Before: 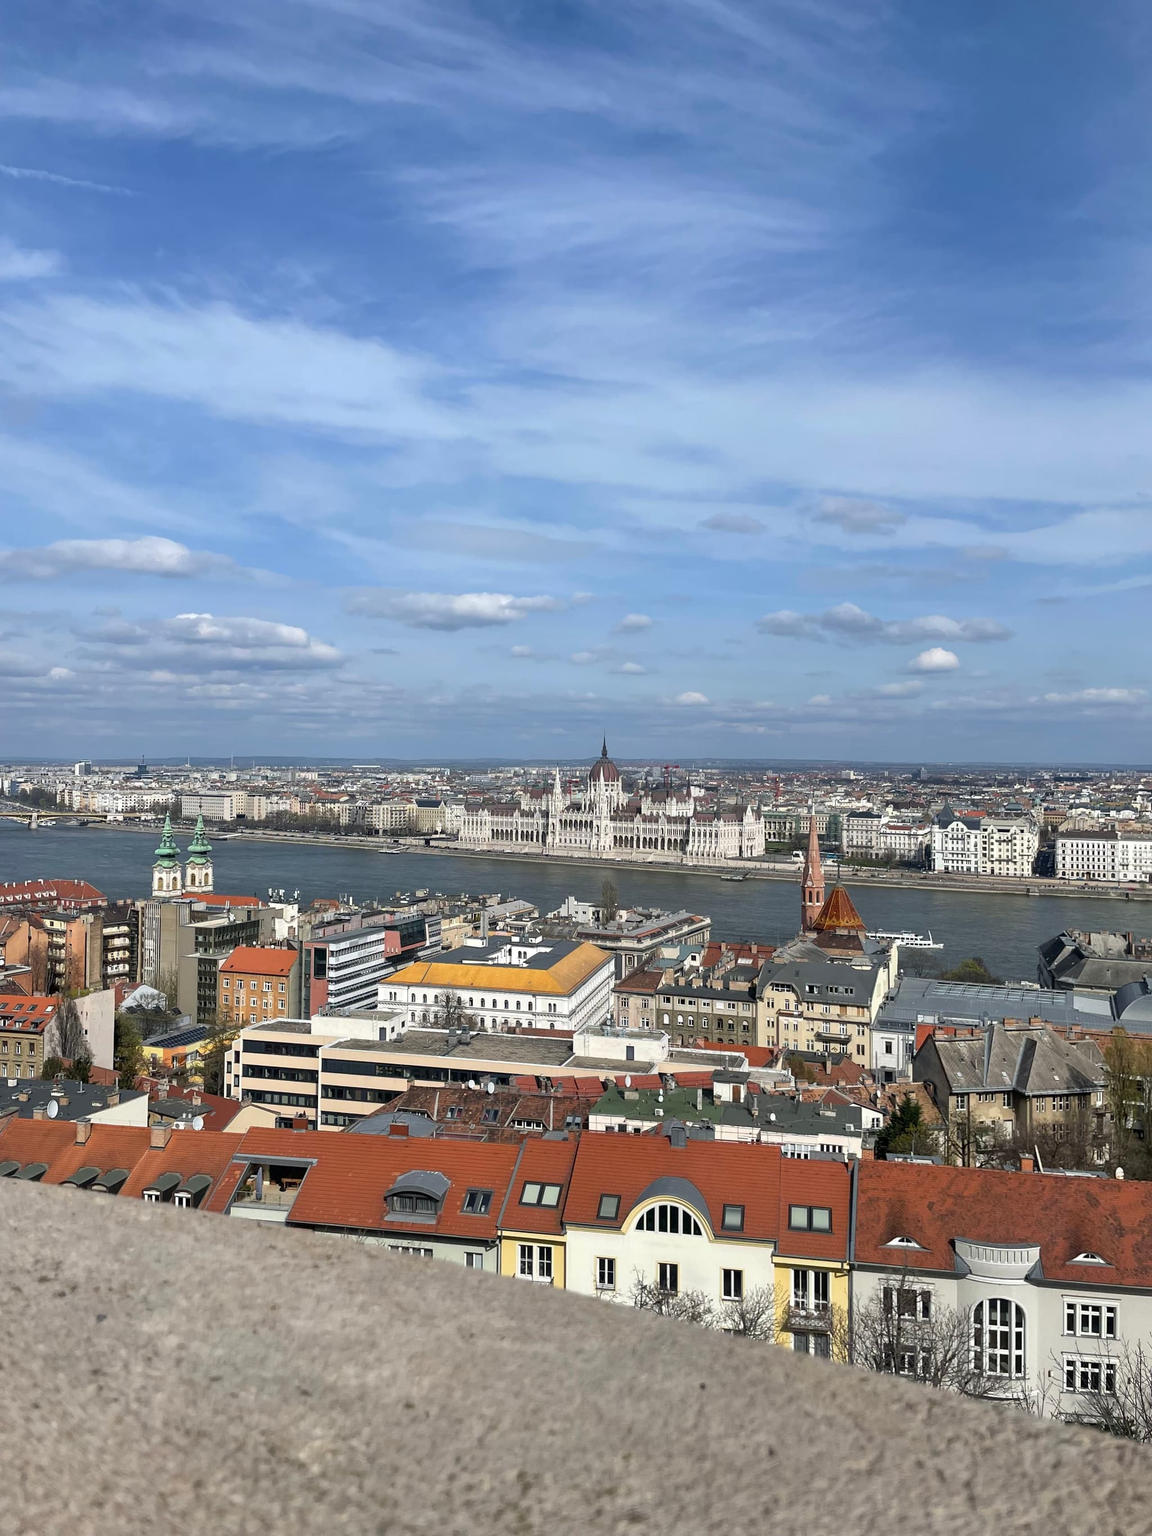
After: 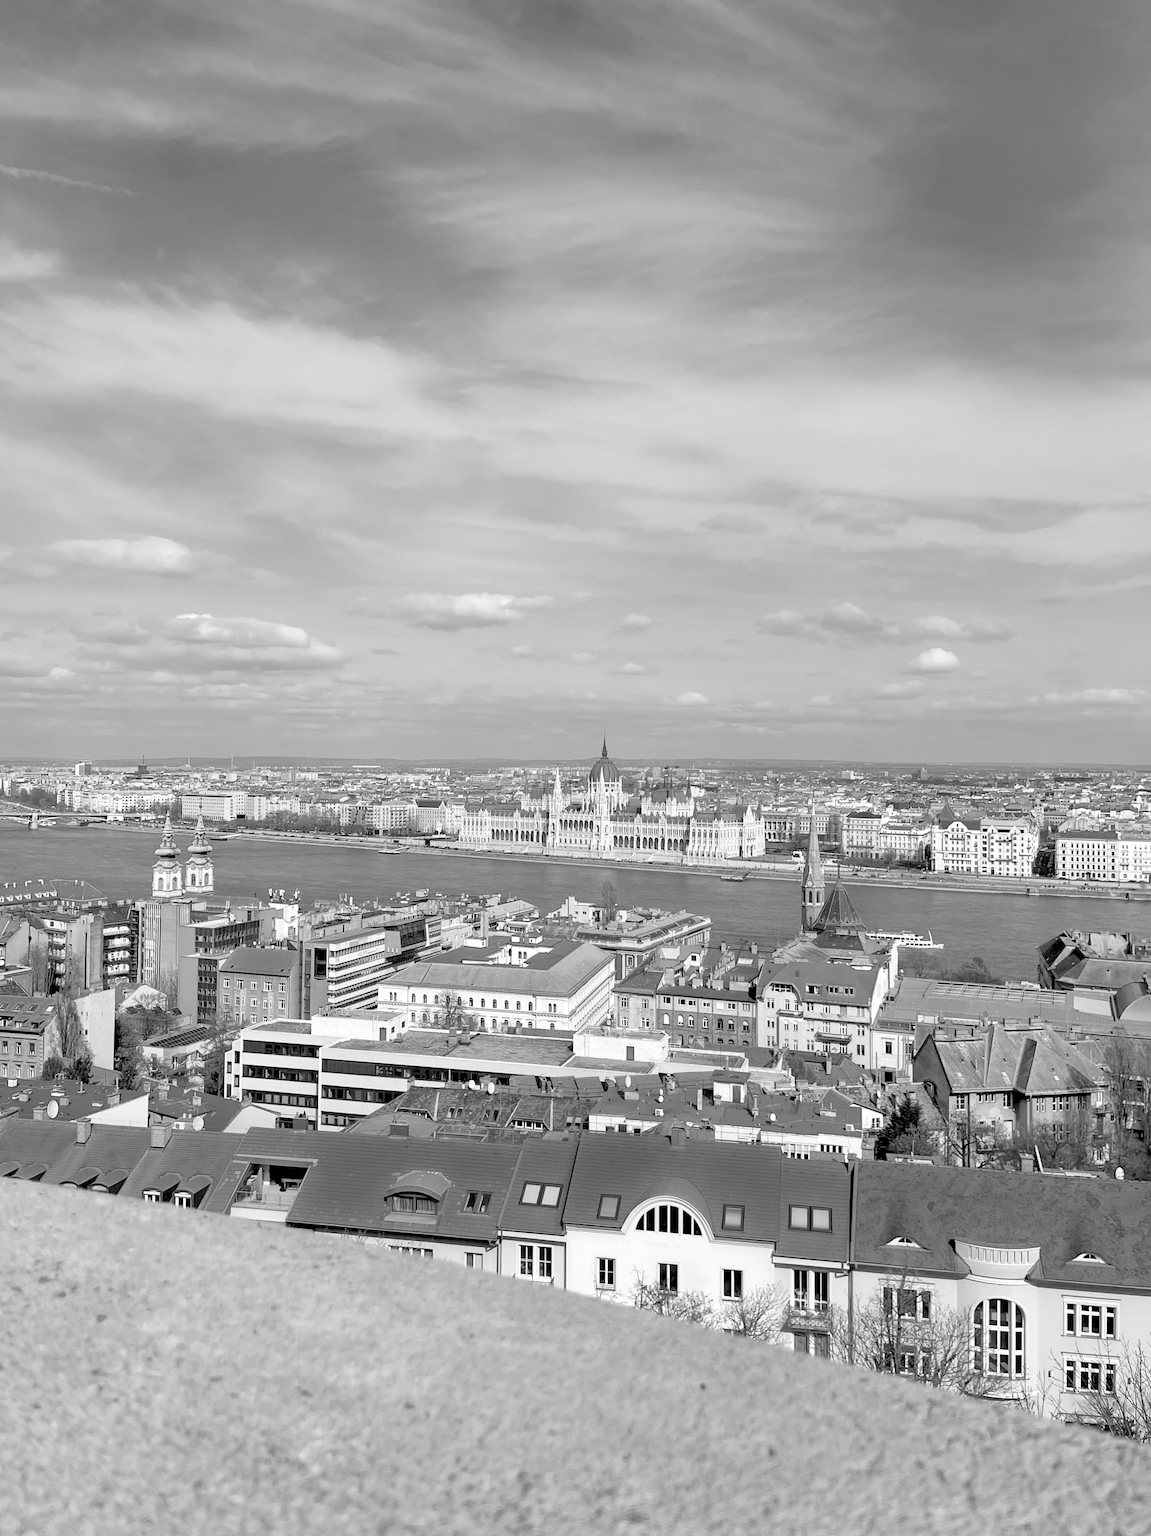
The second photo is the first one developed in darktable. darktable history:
levels: levels [0.072, 0.414, 0.976]
monochrome: a 0, b 0, size 0.5, highlights 0.57
